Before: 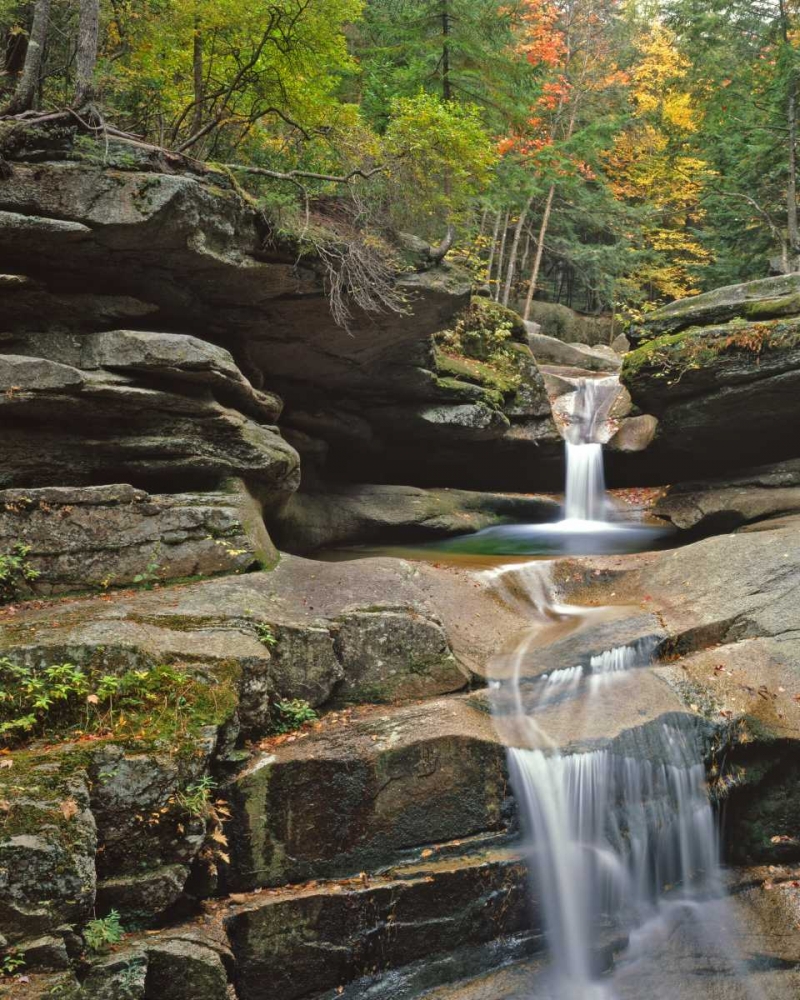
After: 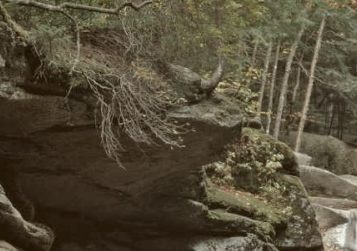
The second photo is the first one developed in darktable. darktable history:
color zones: curves: ch0 [(0, 0.613) (0.01, 0.613) (0.245, 0.448) (0.498, 0.529) (0.642, 0.665) (0.879, 0.777) (0.99, 0.613)]; ch1 [(0, 0.035) (0.121, 0.189) (0.259, 0.197) (0.415, 0.061) (0.589, 0.022) (0.732, 0.022) (0.857, 0.026) (0.991, 0.053)]
crop: left 28.64%, top 16.832%, right 26.637%, bottom 58.055%
shadows and highlights: shadows 25, highlights -25
color correction: highlights a* -5.94, highlights b* 9.48, shadows a* 10.12, shadows b* 23.94
